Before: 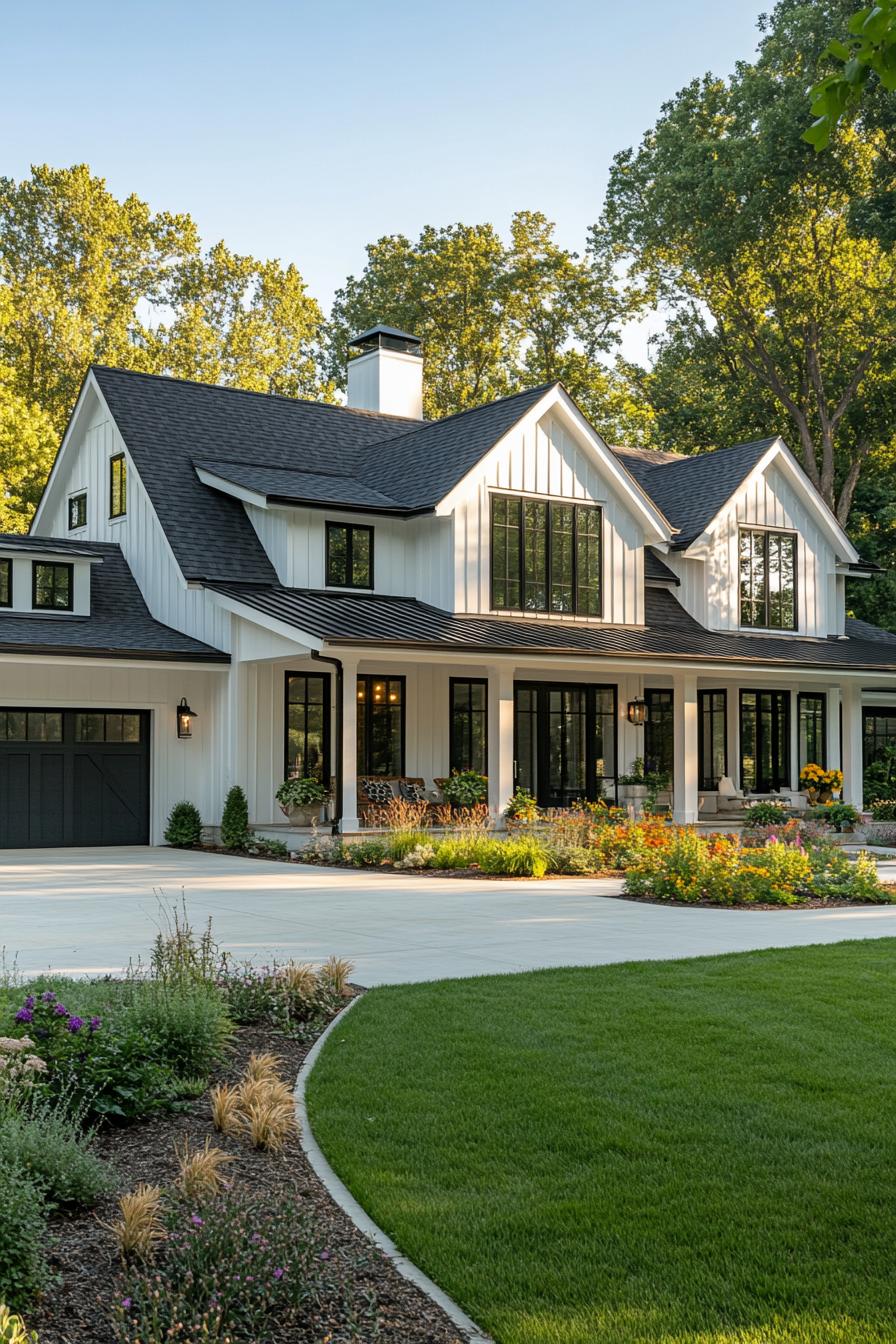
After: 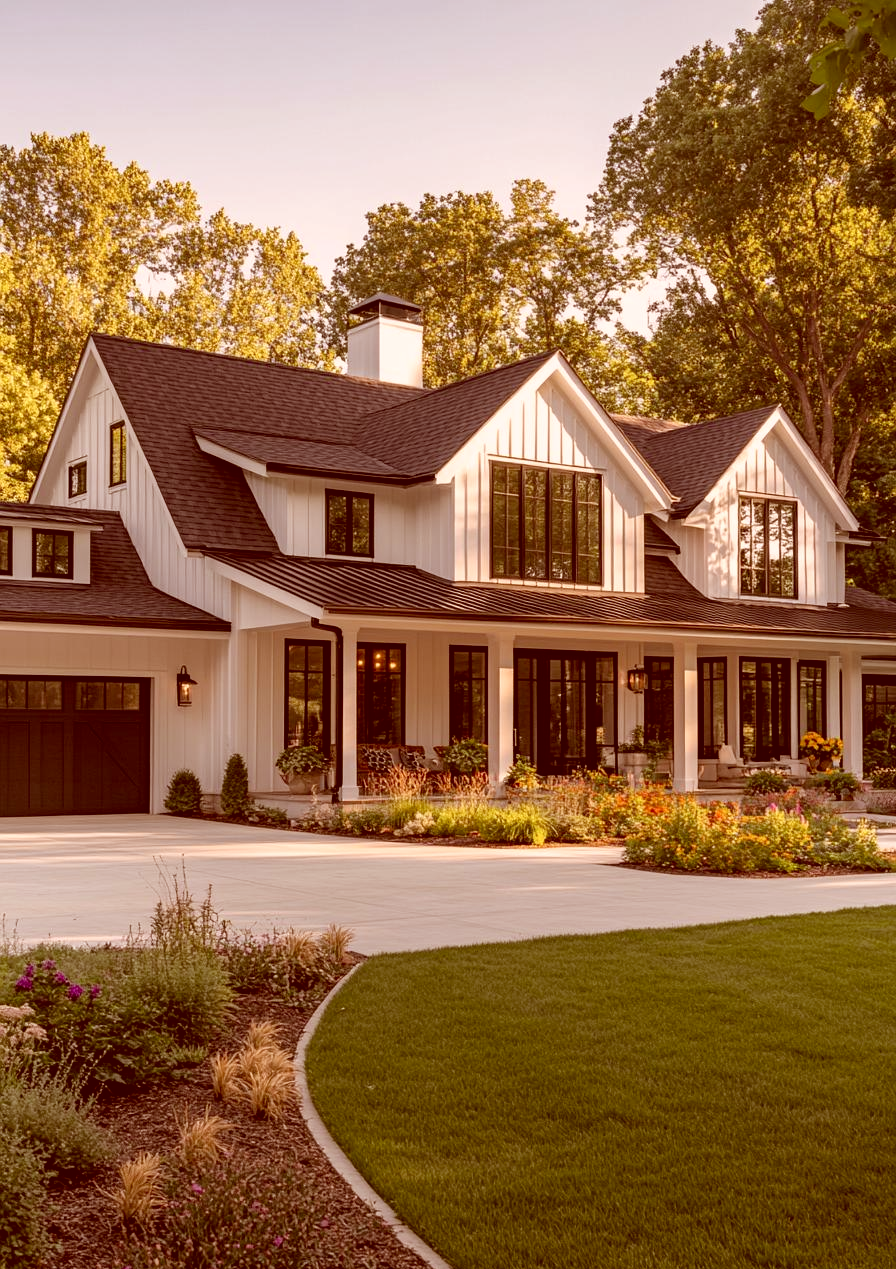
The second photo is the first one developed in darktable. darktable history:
color correction: highlights a* 9.02, highlights b* 8.63, shadows a* 39.66, shadows b* 39.39, saturation 0.802
crop and rotate: top 2.381%, bottom 3.187%
